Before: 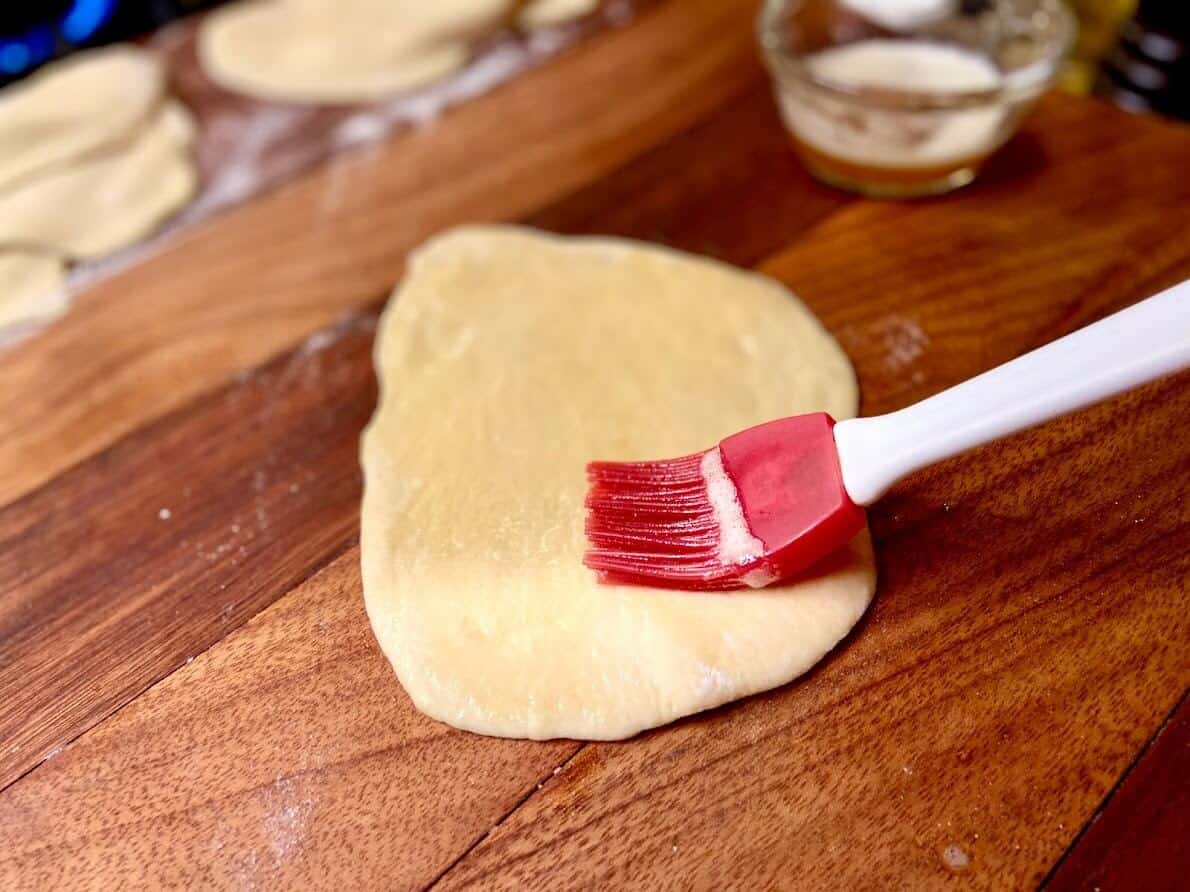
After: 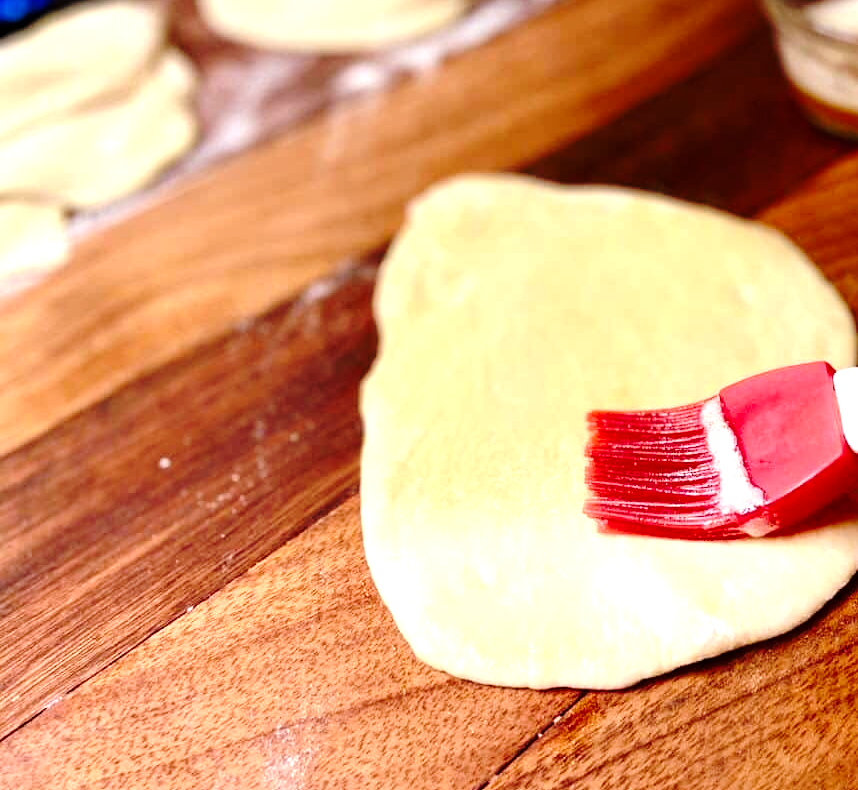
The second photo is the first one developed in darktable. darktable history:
tone equalizer: -8 EV -0.772 EV, -7 EV -0.672 EV, -6 EV -0.614 EV, -5 EV -0.368 EV, -3 EV 0.374 EV, -2 EV 0.6 EV, -1 EV 0.693 EV, +0 EV 0.737 EV, mask exposure compensation -0.506 EV
base curve: curves: ch0 [(0, 0) (0.073, 0.04) (0.157, 0.139) (0.492, 0.492) (0.758, 0.758) (1, 1)], preserve colors none
crop: top 5.811%, right 27.836%, bottom 5.513%
